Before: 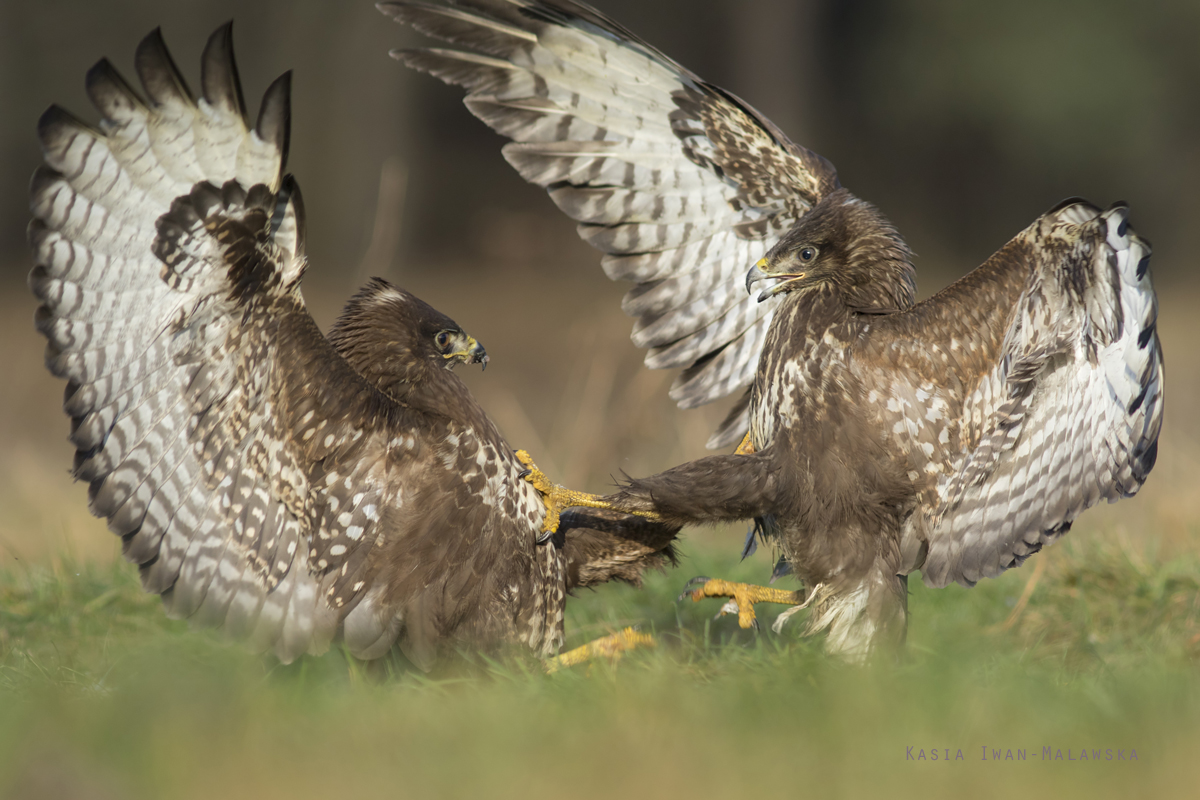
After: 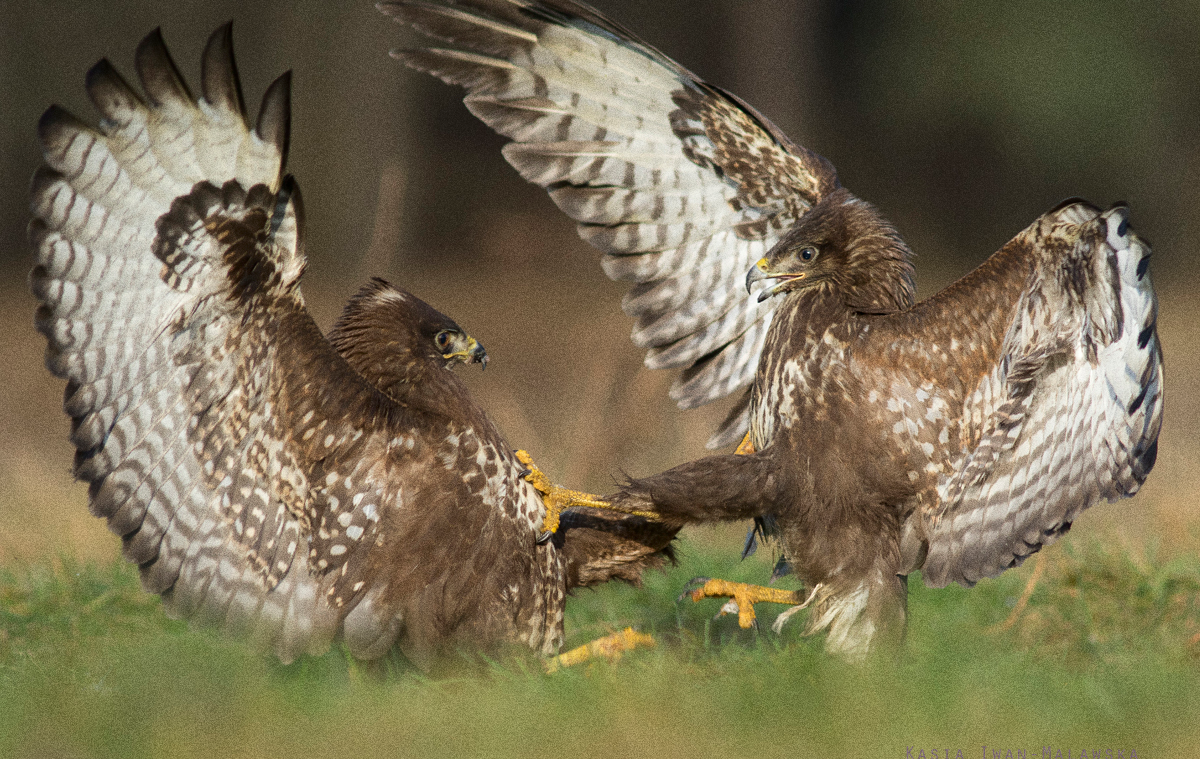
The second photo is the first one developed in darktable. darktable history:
crop and rotate: top 0%, bottom 5.097%
grain: coarseness 0.09 ISO, strength 40%
contrast brightness saturation: contrast 0.03, brightness -0.04
